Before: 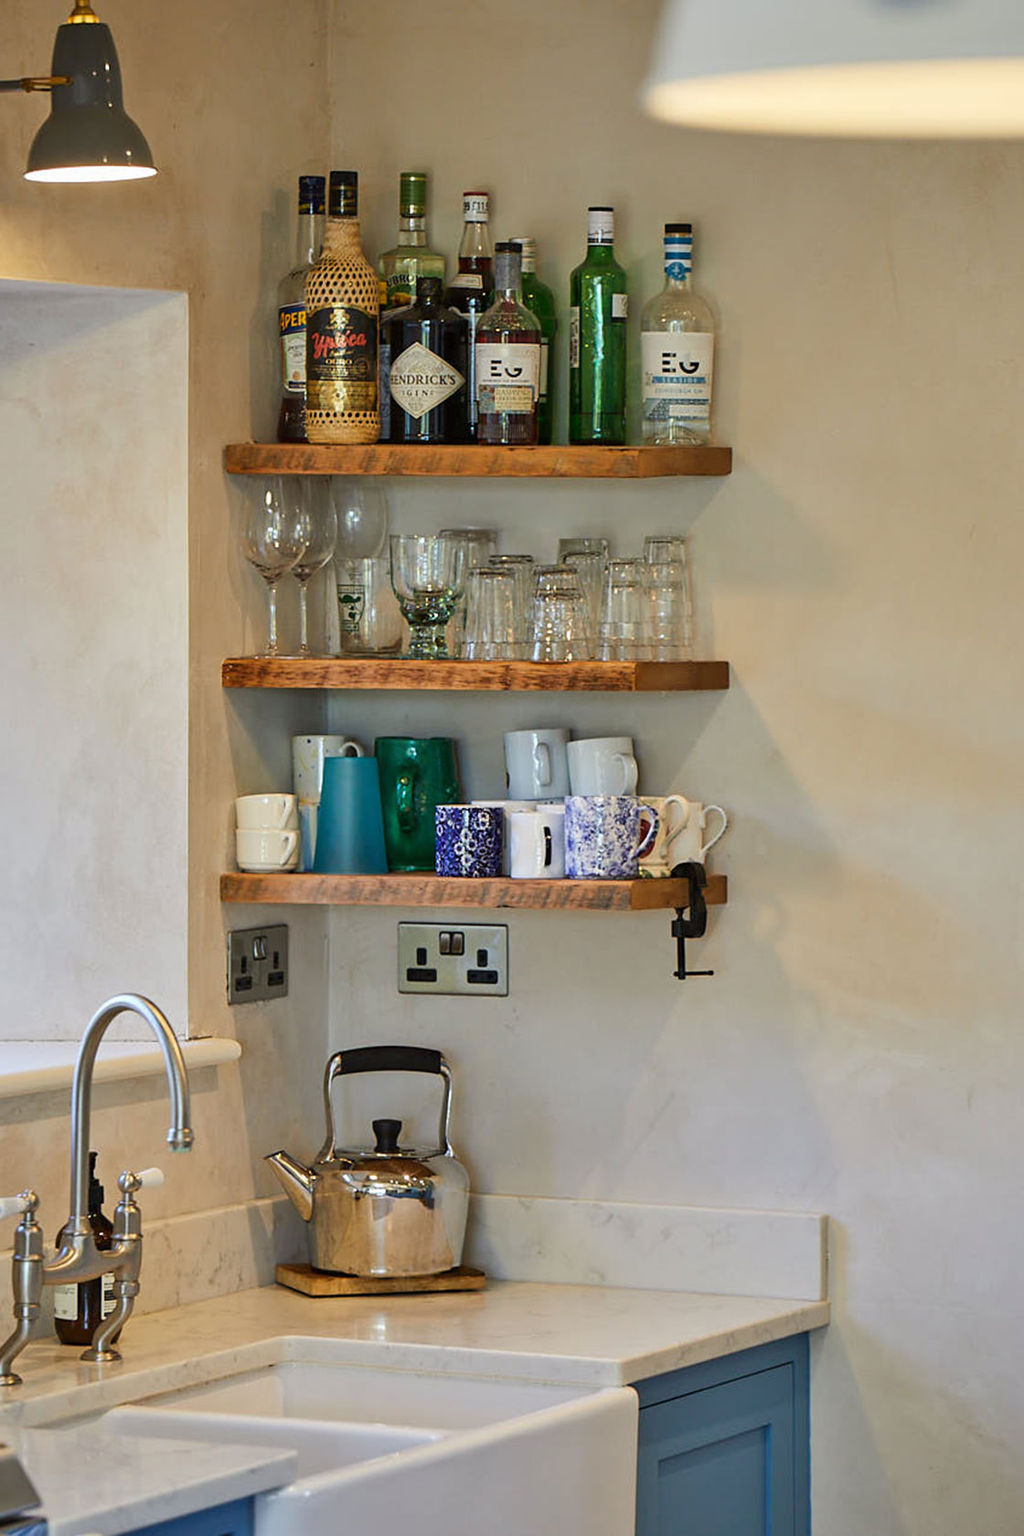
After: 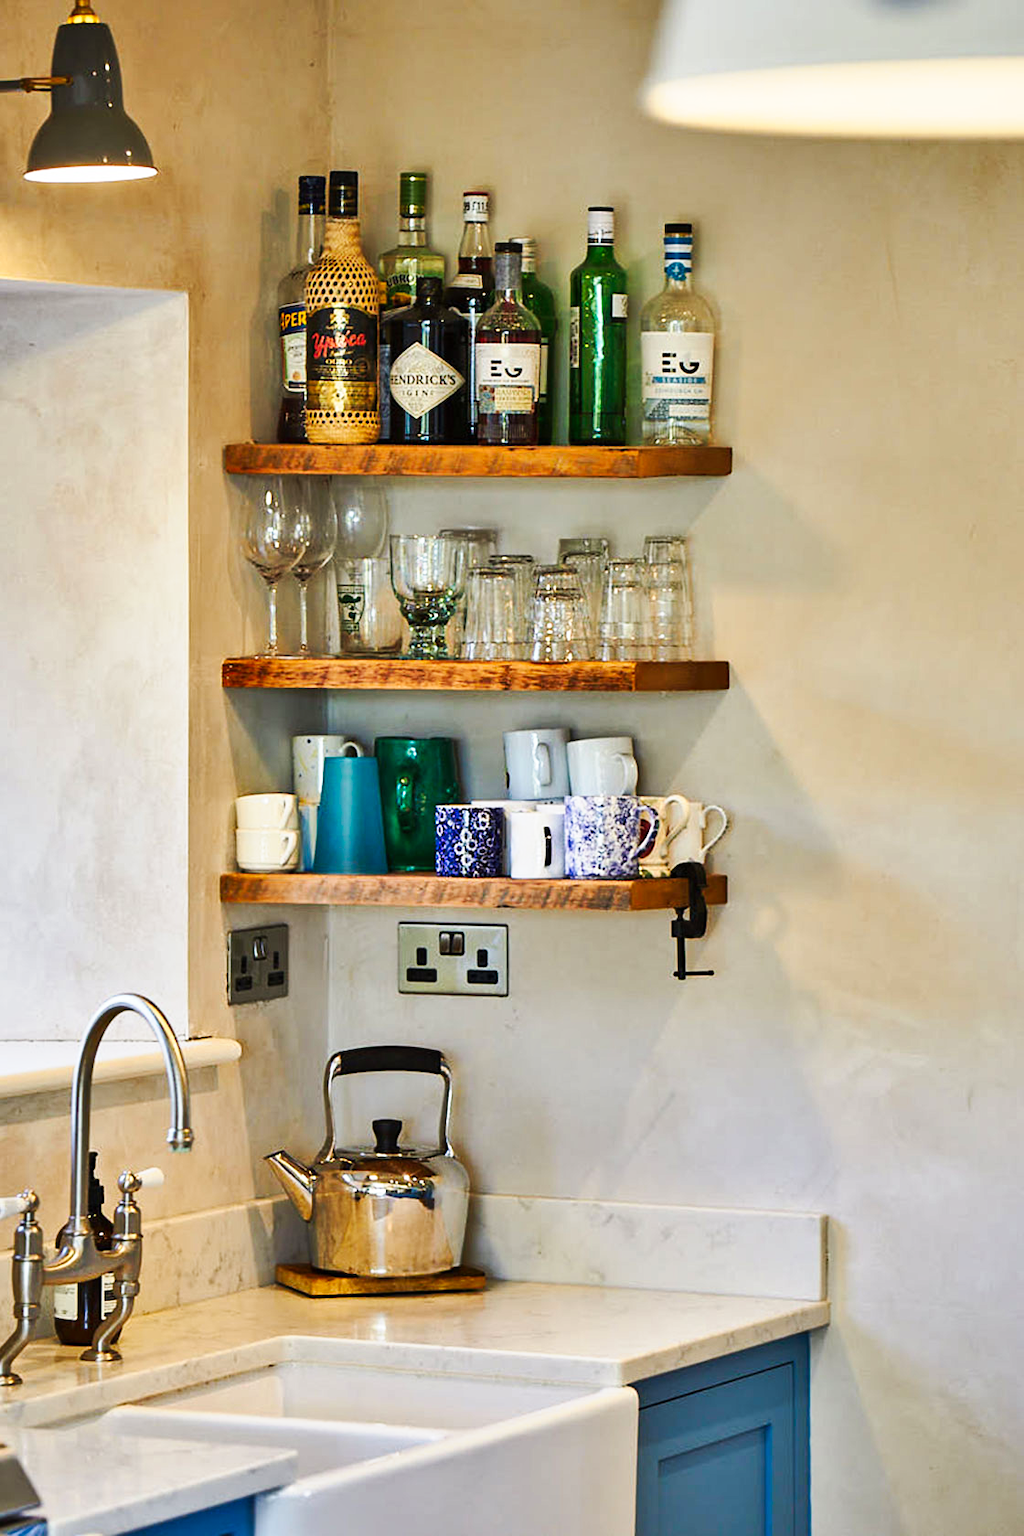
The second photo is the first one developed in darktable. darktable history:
shadows and highlights: soften with gaussian
tone curve: curves: ch0 [(0, 0) (0.003, 0.003) (0.011, 0.009) (0.025, 0.022) (0.044, 0.037) (0.069, 0.051) (0.1, 0.079) (0.136, 0.114) (0.177, 0.152) (0.224, 0.212) (0.277, 0.281) (0.335, 0.358) (0.399, 0.459) (0.468, 0.573) (0.543, 0.684) (0.623, 0.779) (0.709, 0.866) (0.801, 0.949) (0.898, 0.98) (1, 1)], preserve colors none
